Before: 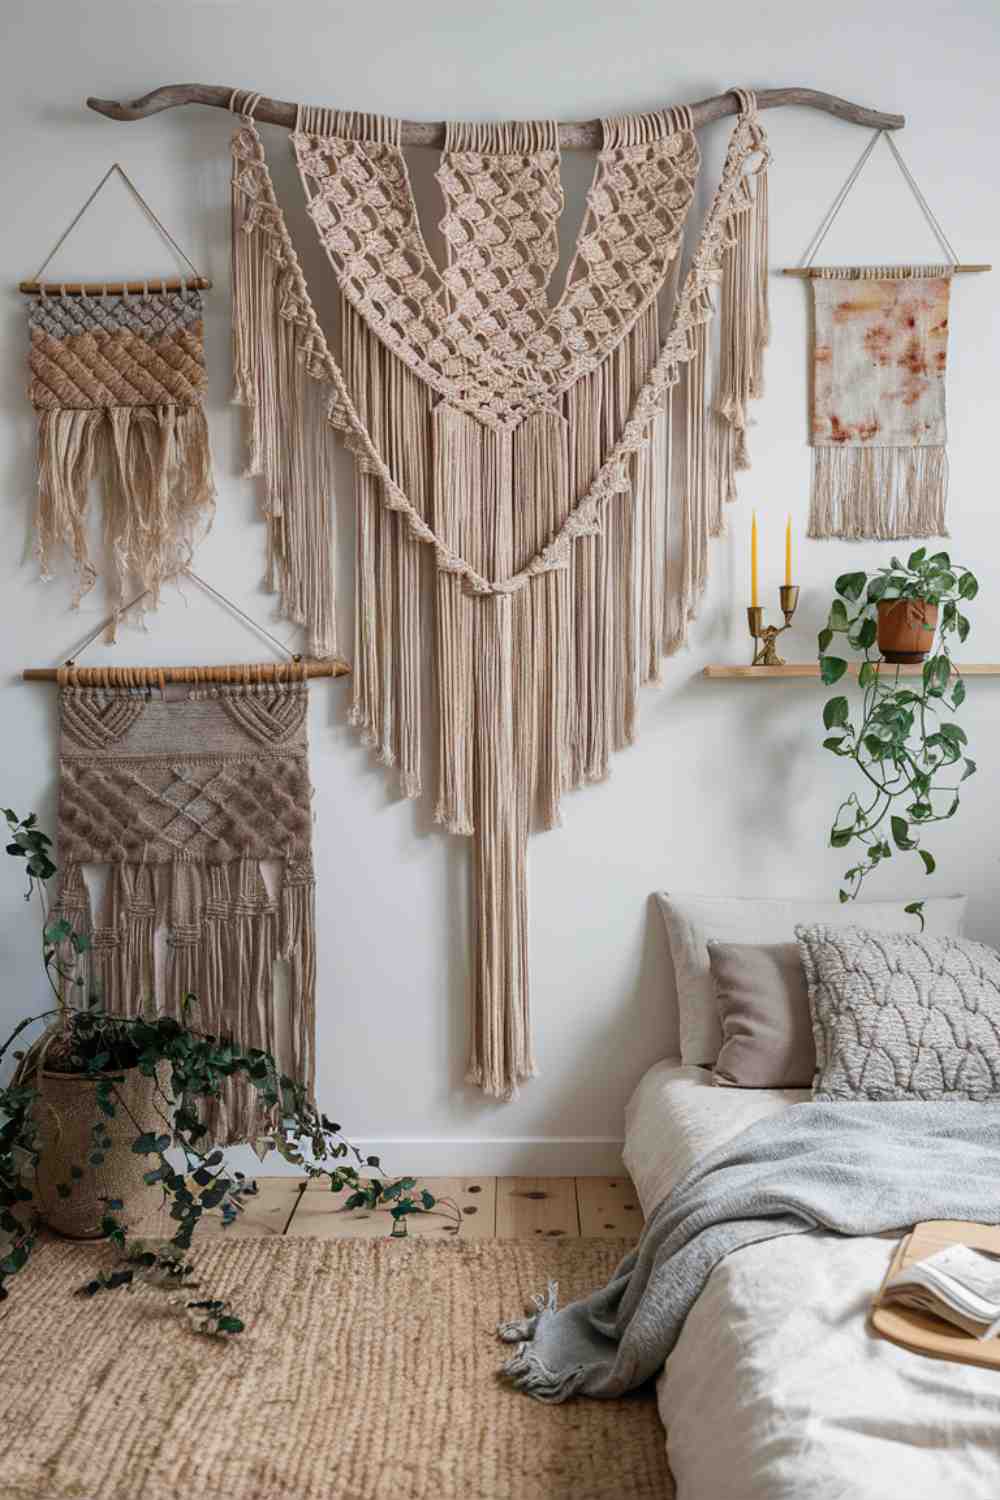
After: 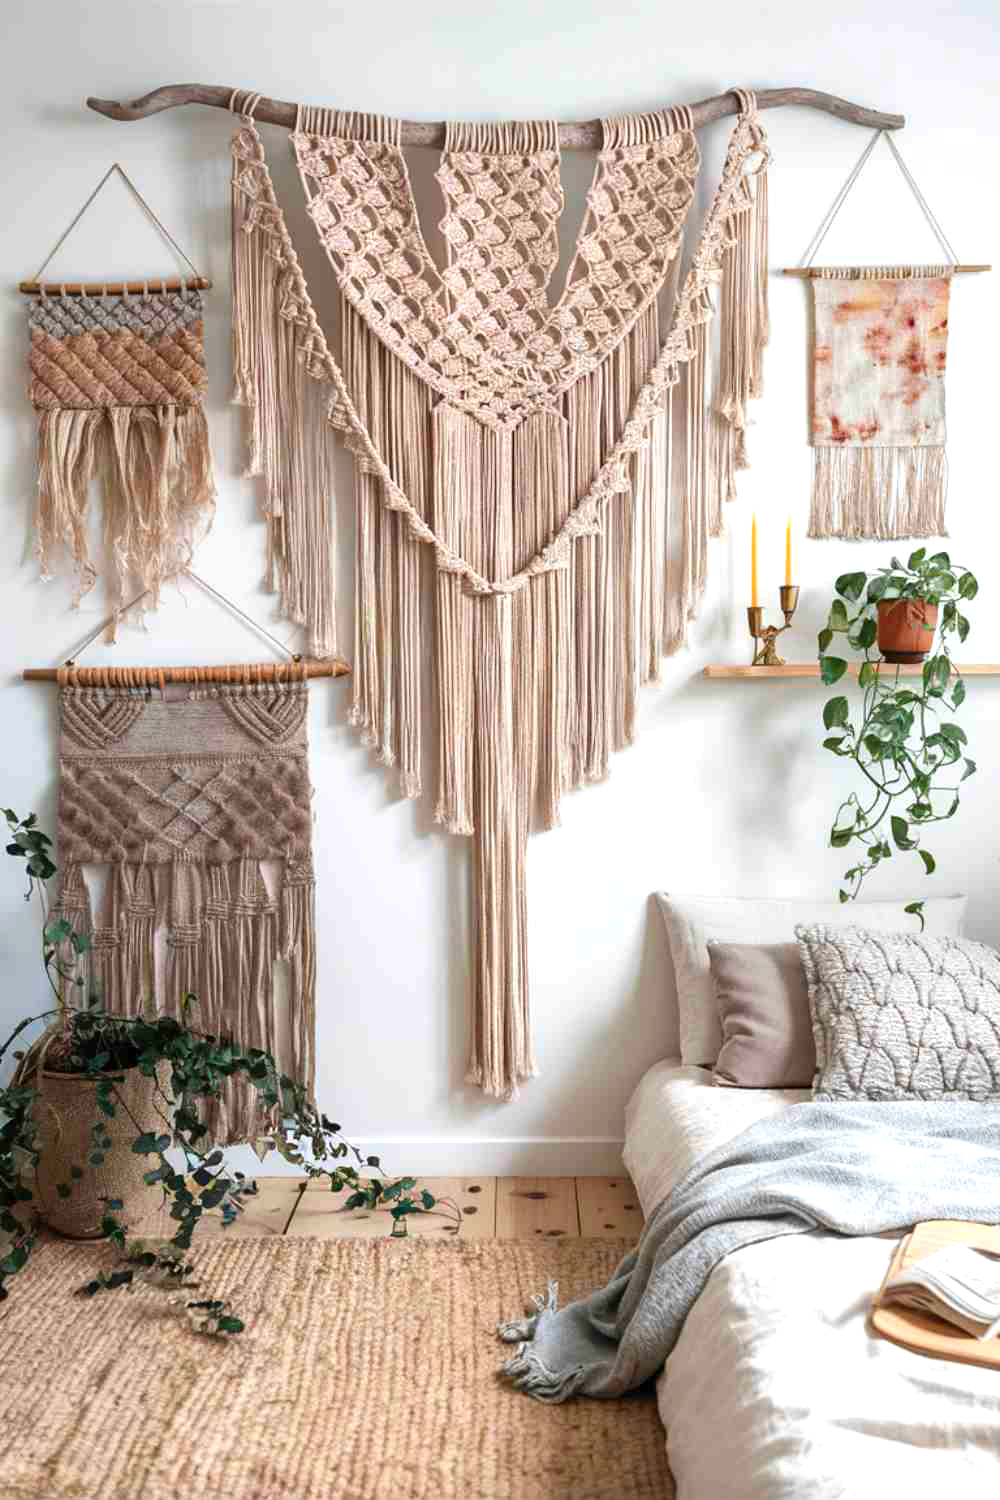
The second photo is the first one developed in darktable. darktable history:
color zones: curves: ch1 [(0.235, 0.558) (0.75, 0.5)]; ch2 [(0.25, 0.462) (0.749, 0.457)]
exposure: exposure 0.664 EV, compensate highlight preservation false
